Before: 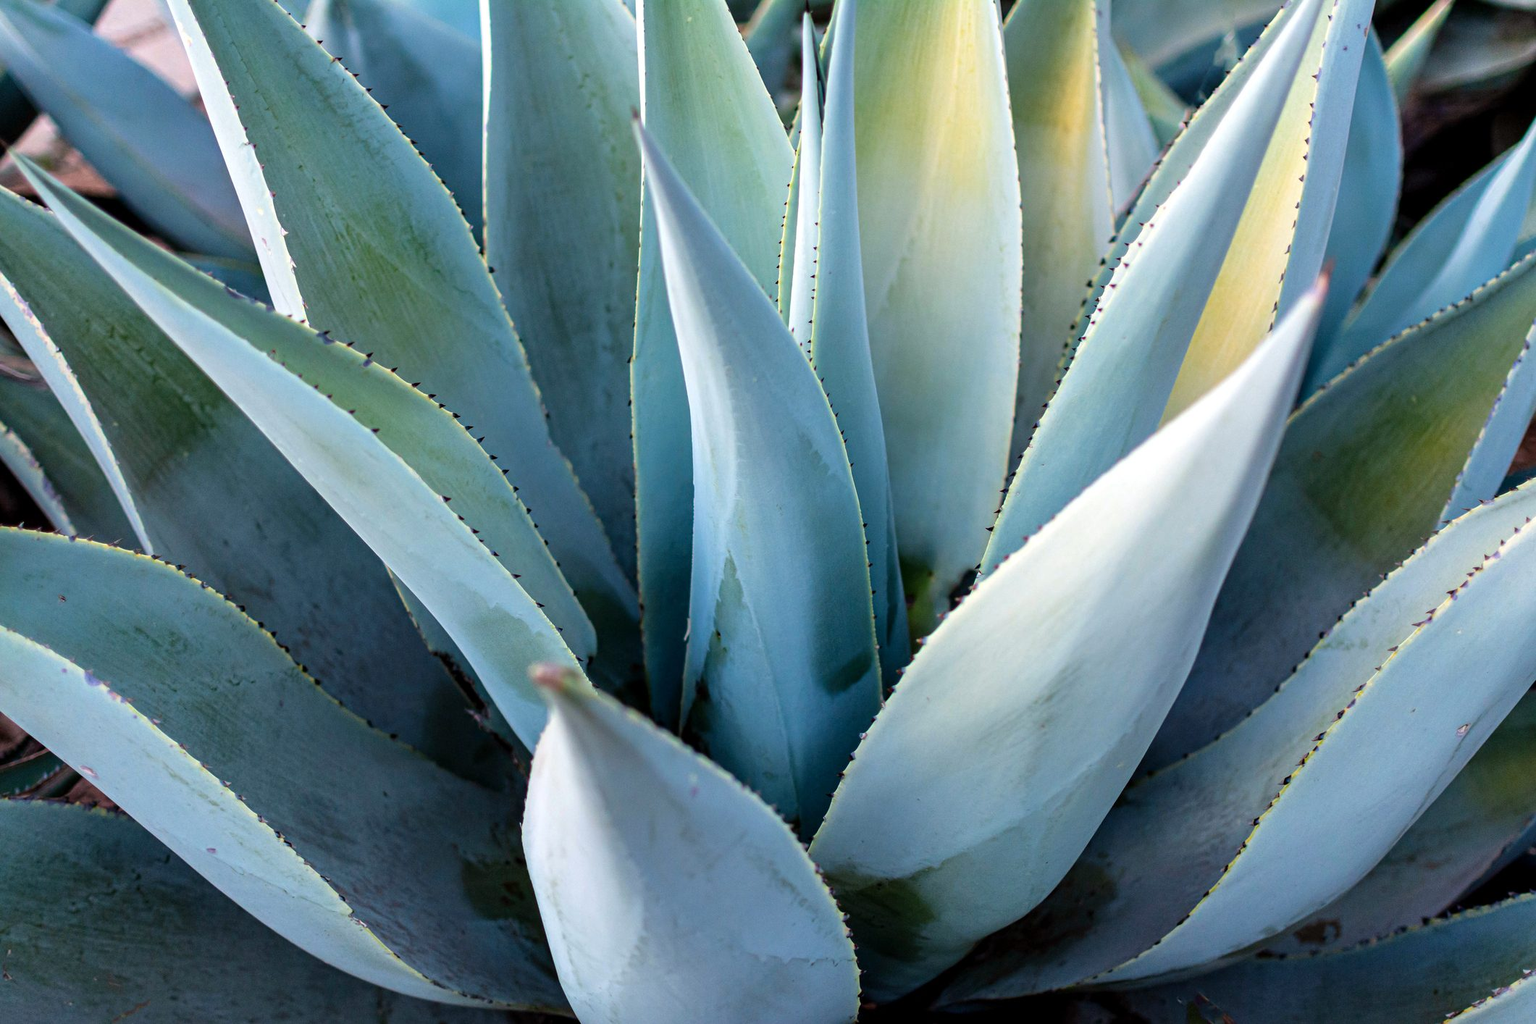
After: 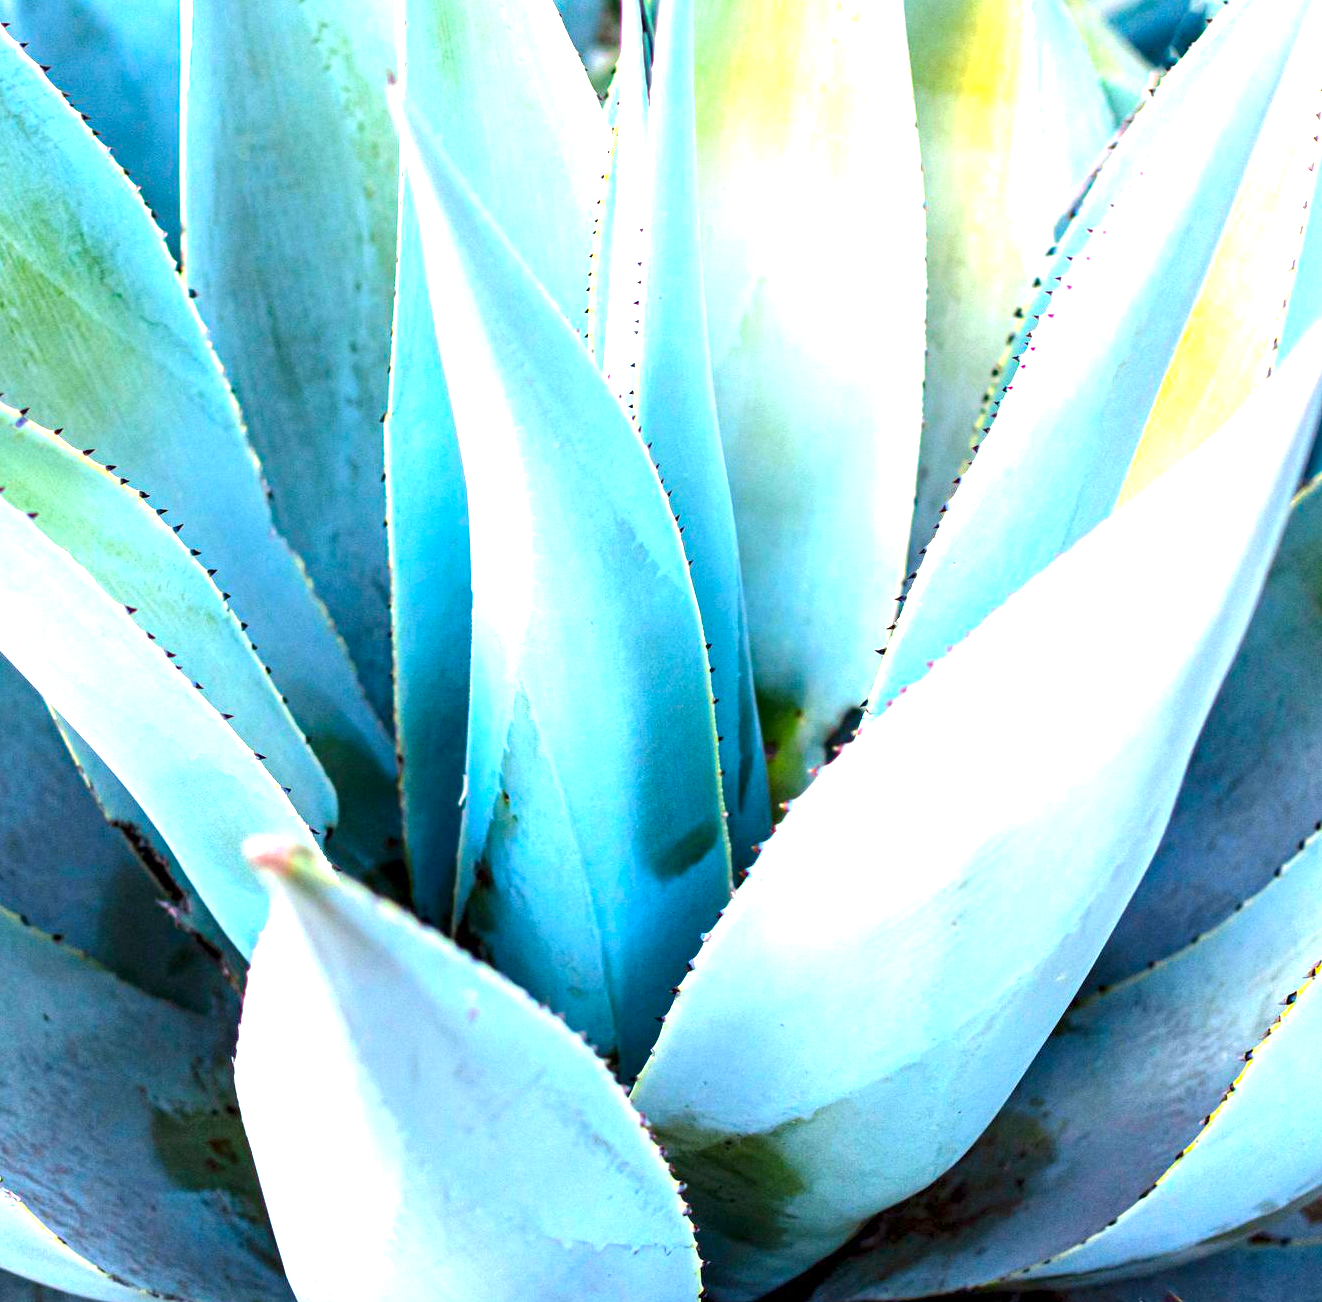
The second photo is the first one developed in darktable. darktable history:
color balance rgb: perceptual saturation grading › global saturation 25%, global vibrance 20%
exposure: black level correction 0, exposure 1.5 EV, compensate exposure bias true, compensate highlight preservation false
crop and rotate: left 22.918%, top 5.629%, right 14.711%, bottom 2.247%
local contrast: highlights 100%, shadows 100%, detail 120%, midtone range 0.2
